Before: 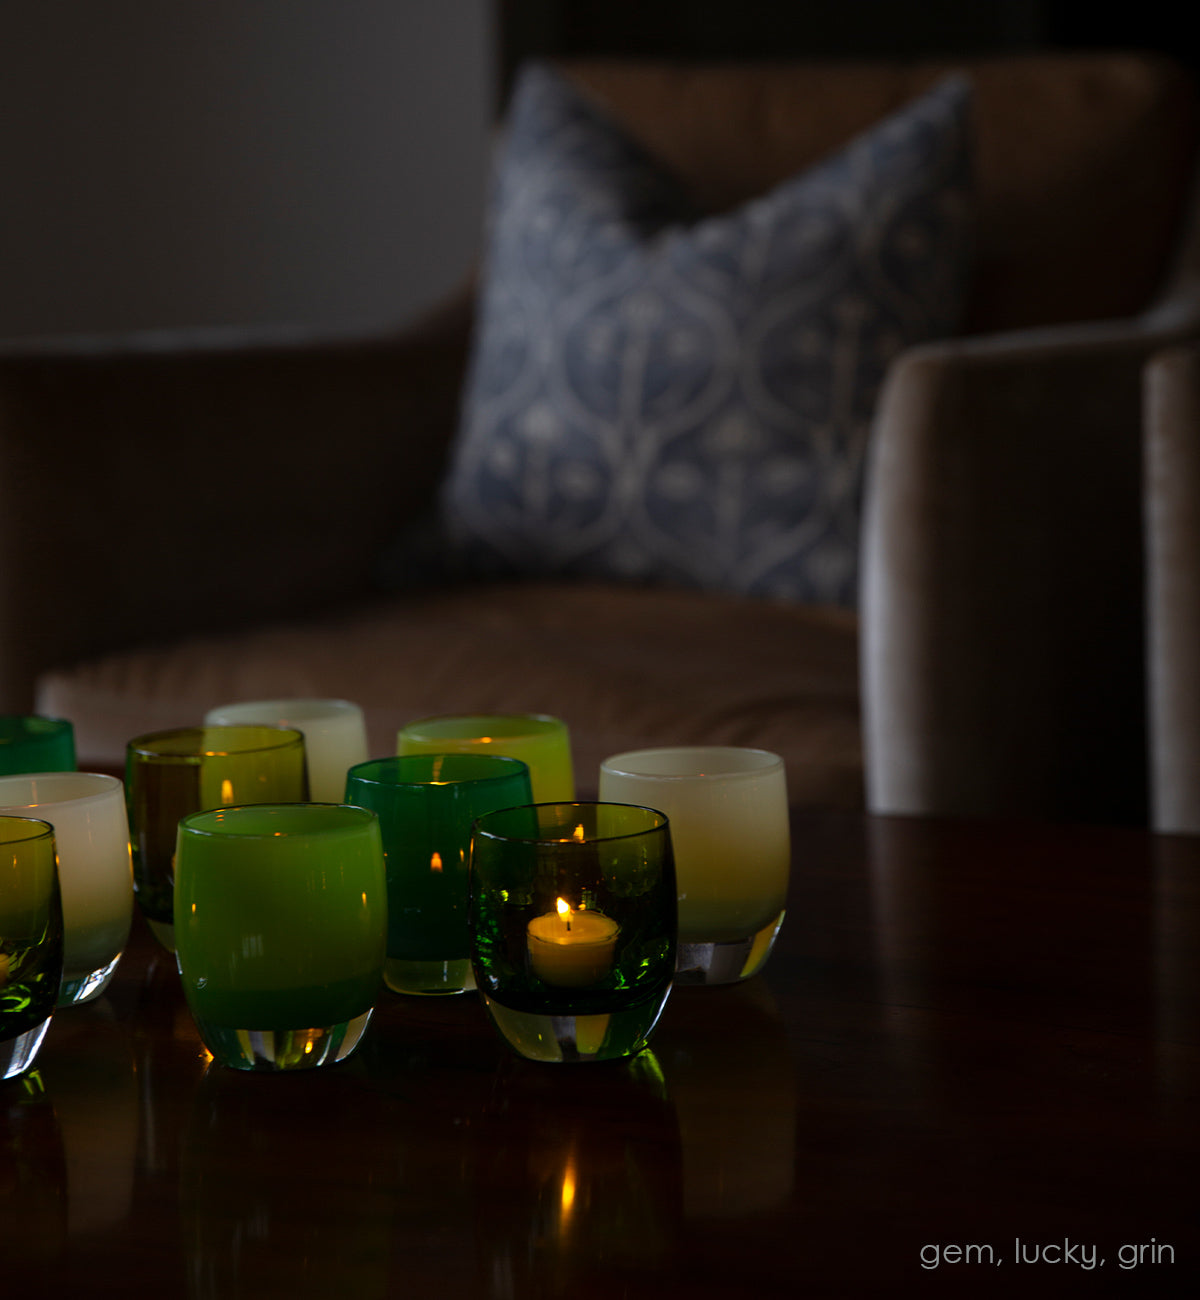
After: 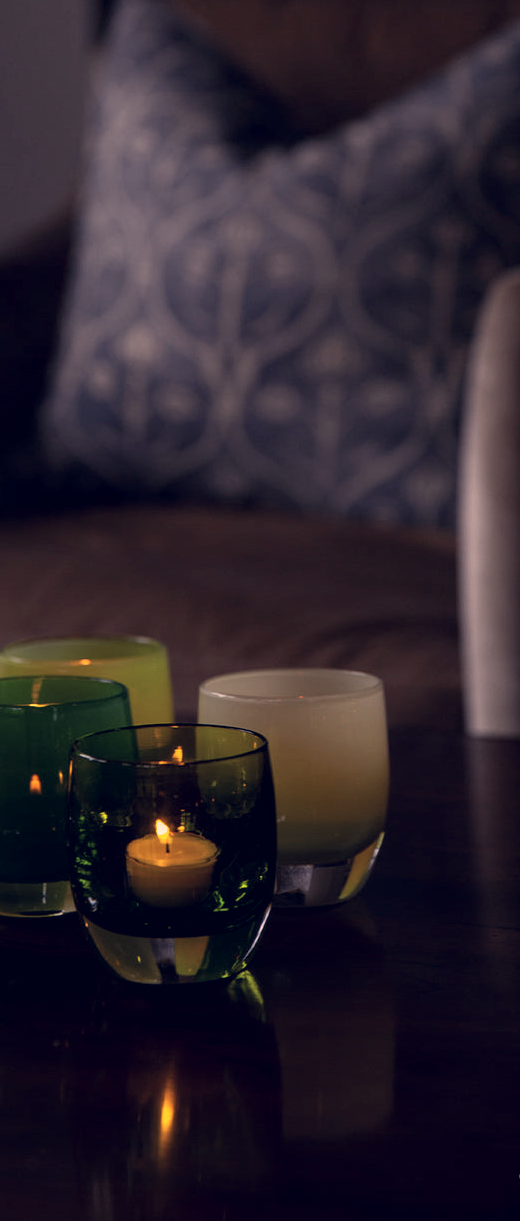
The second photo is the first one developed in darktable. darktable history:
local contrast: on, module defaults
color correction: highlights a* 19.59, highlights b* 27.49, shadows a* 3.46, shadows b* -17.28, saturation 0.73
crop: left 33.452%, top 6.025%, right 23.155%
